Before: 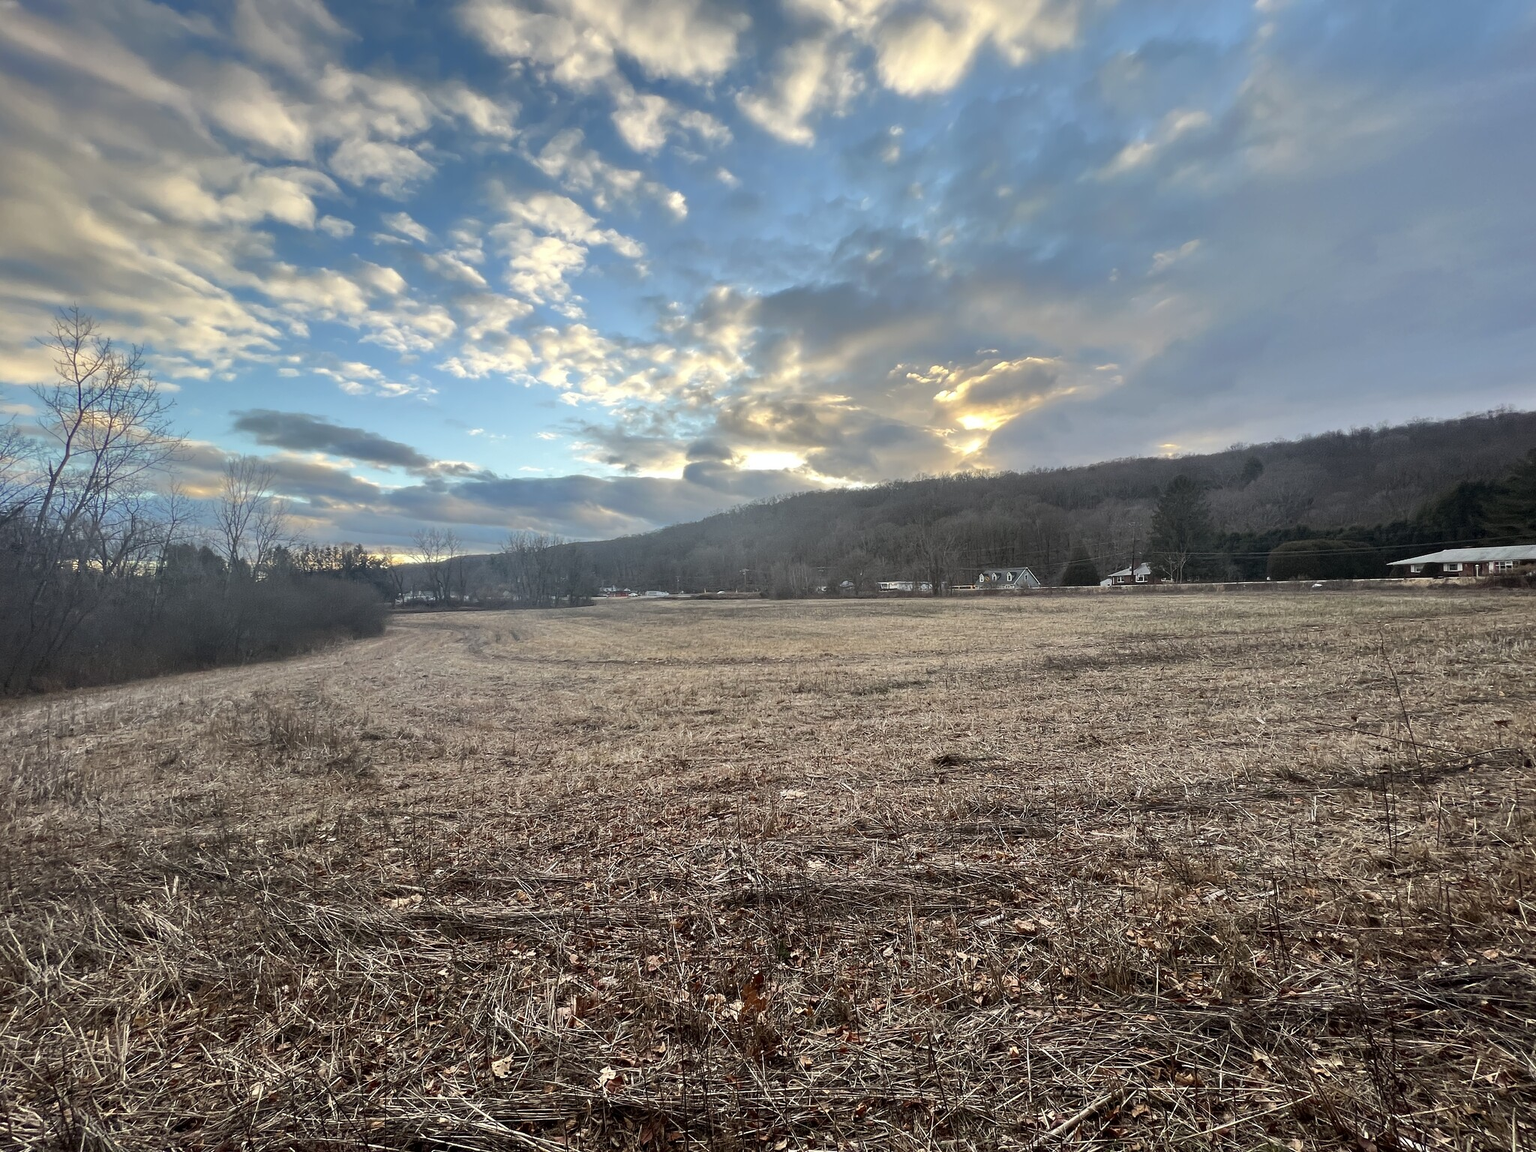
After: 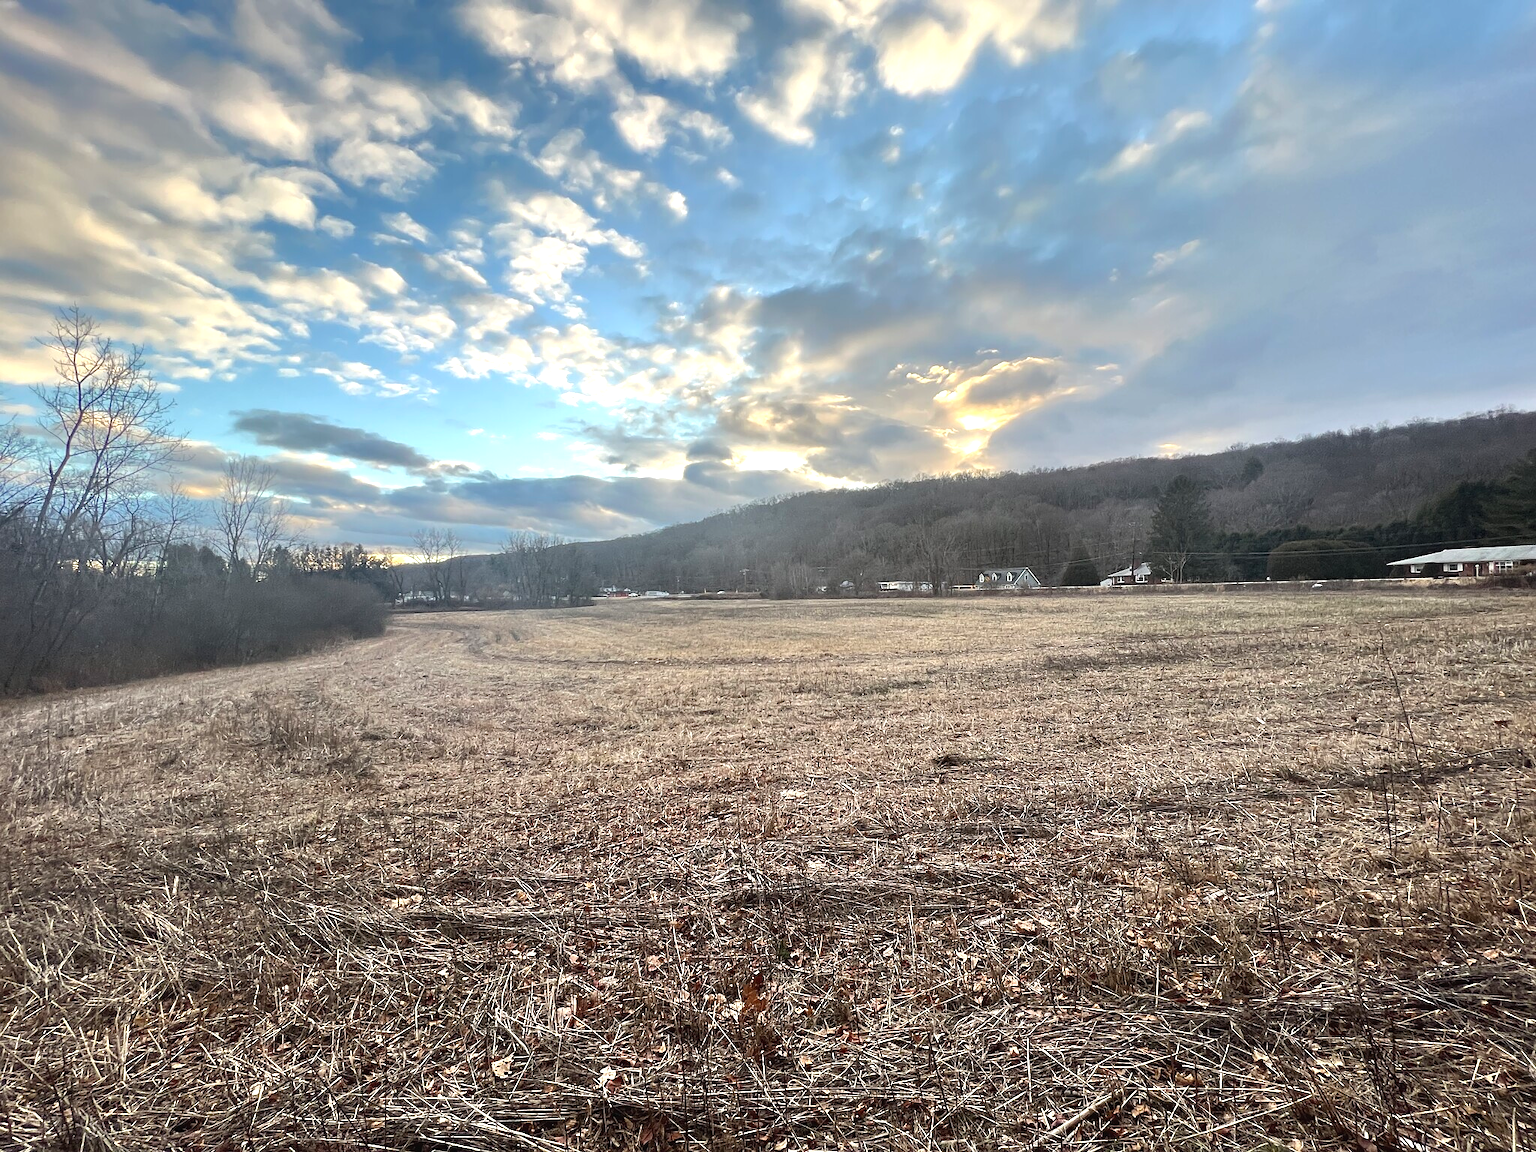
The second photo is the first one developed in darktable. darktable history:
sharpen: amount 0.2
contrast brightness saturation: saturation -0.05
exposure: black level correction -0.002, exposure 0.54 EV, compensate highlight preservation false
